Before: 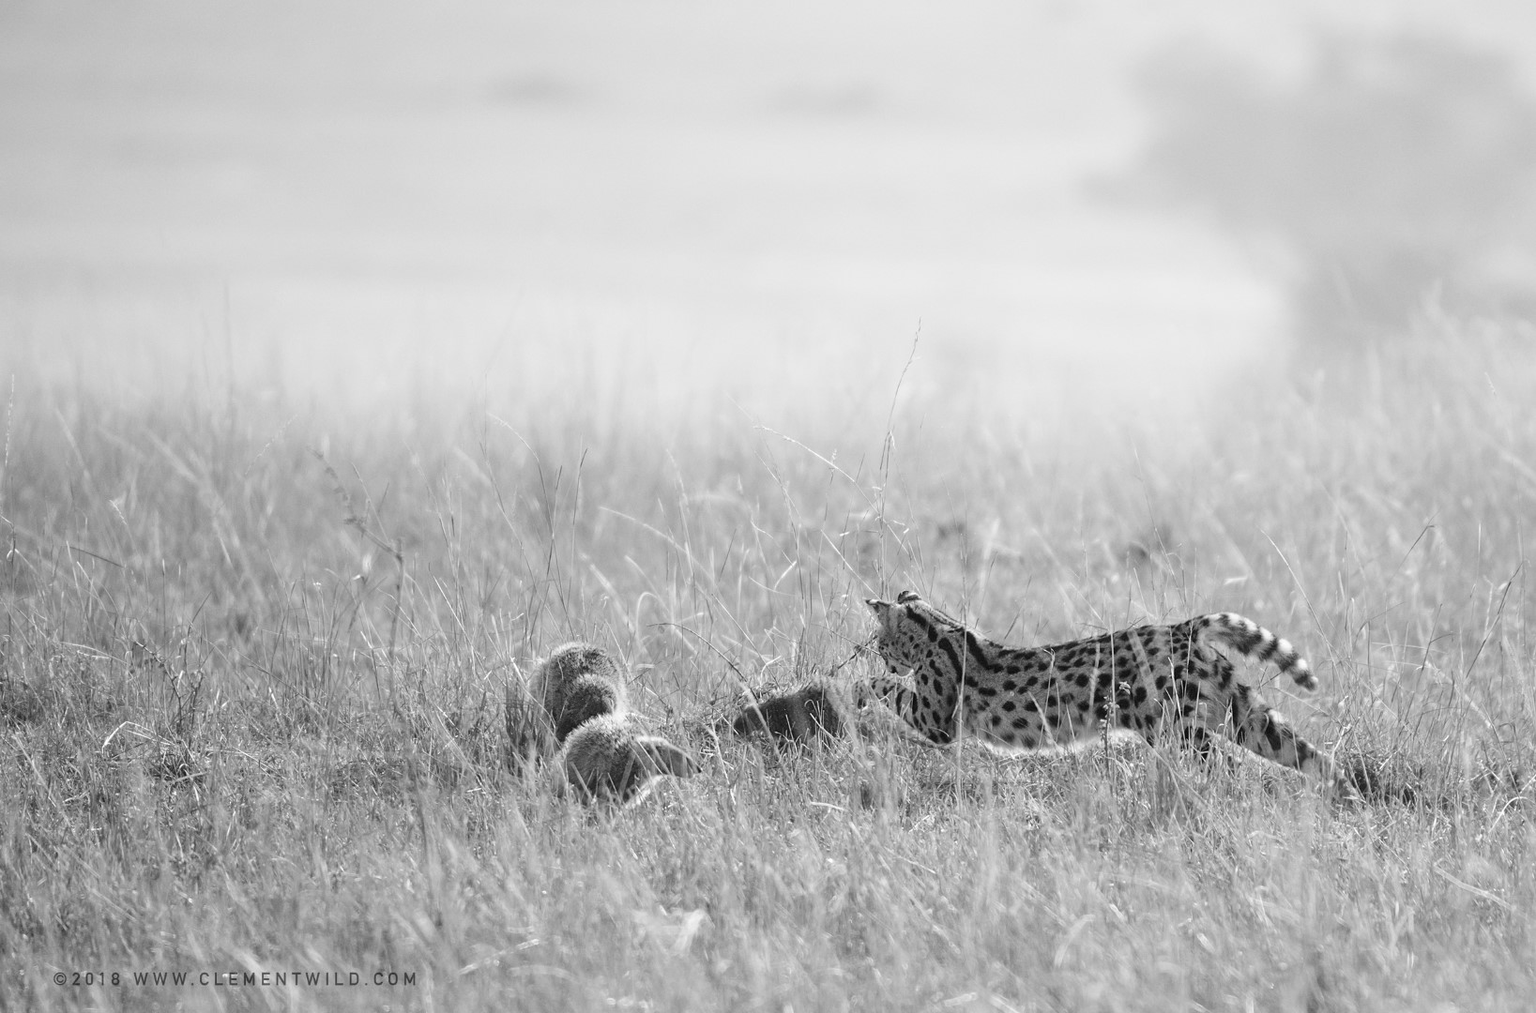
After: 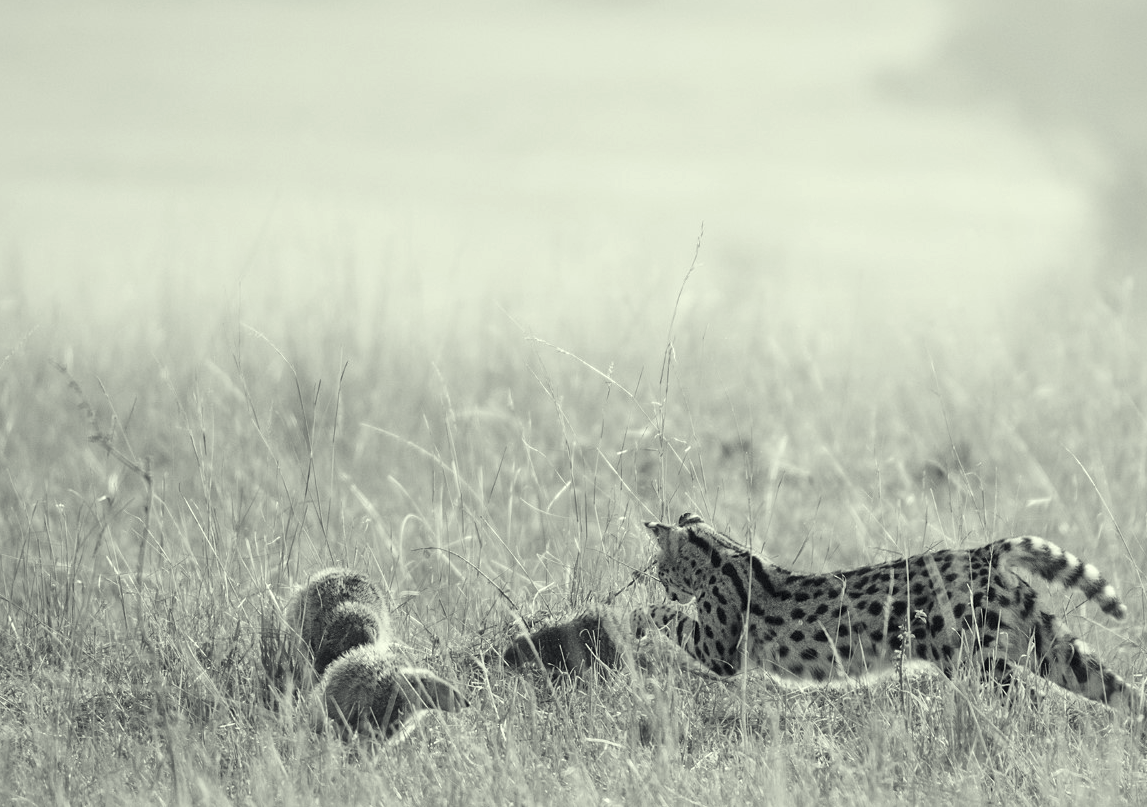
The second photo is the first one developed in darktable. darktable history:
local contrast: mode bilateral grid, contrast 21, coarseness 49, detail 120%, midtone range 0.2
crop and rotate: left 17.005%, top 10.907%, right 12.909%, bottom 14.369%
color balance rgb: power › chroma 0.524%, power › hue 261.01°, perceptual saturation grading › global saturation 35.01%, perceptual saturation grading › highlights -25.046%, perceptual saturation grading › shadows 50.177%
color correction: highlights a* -5.78, highlights b* 11.23
